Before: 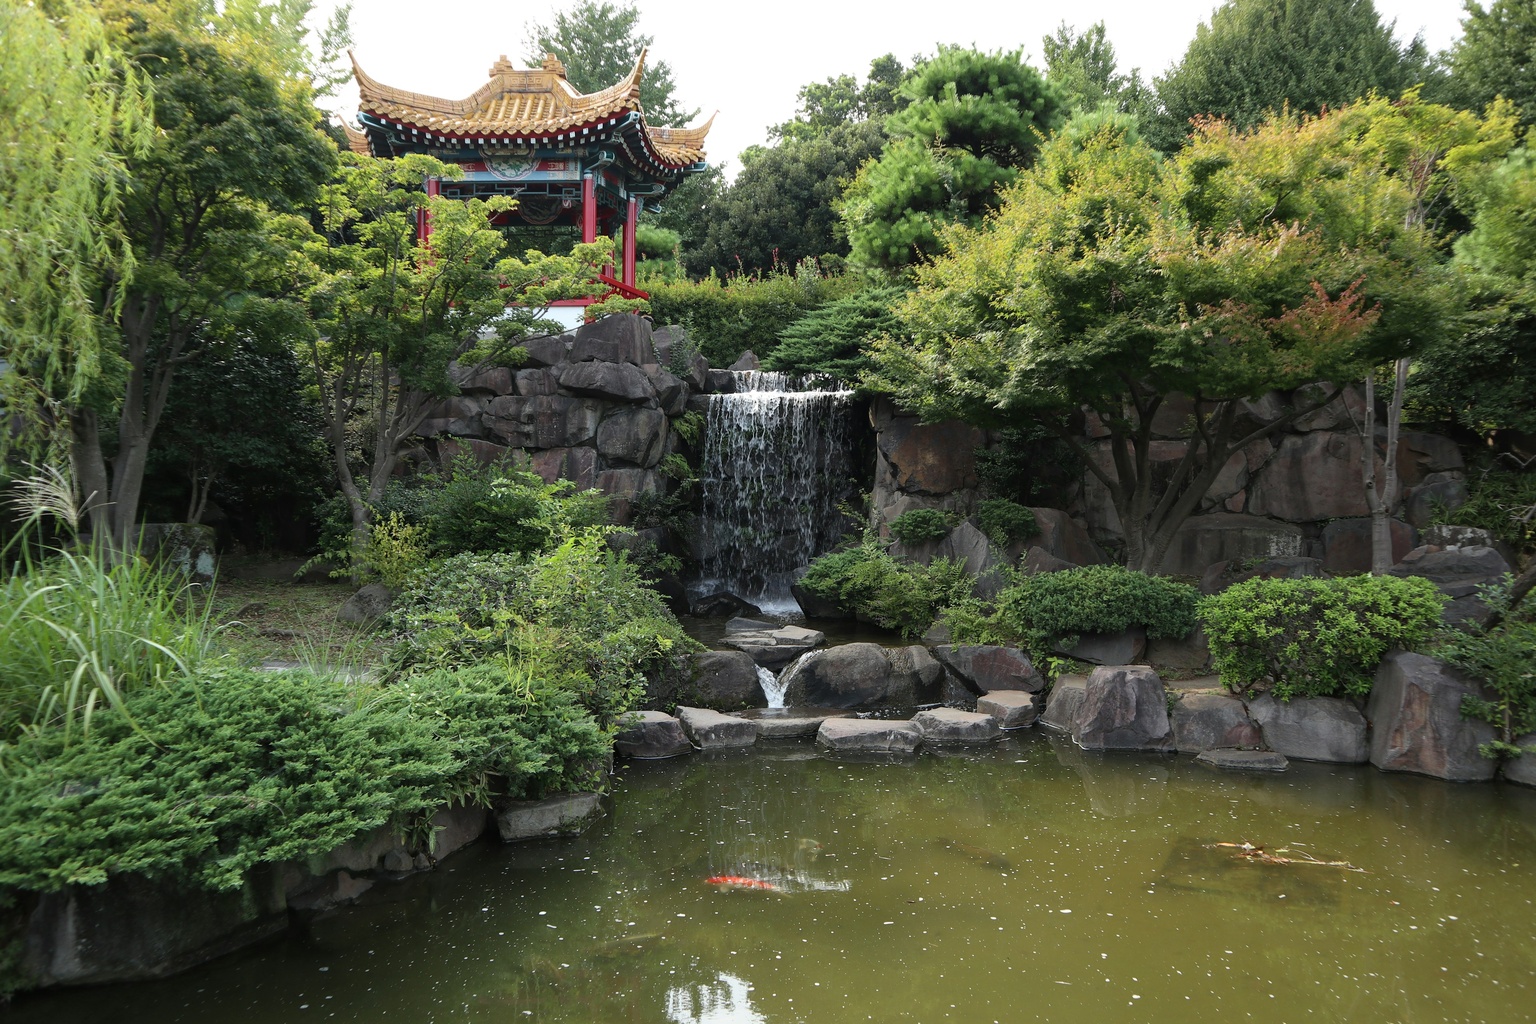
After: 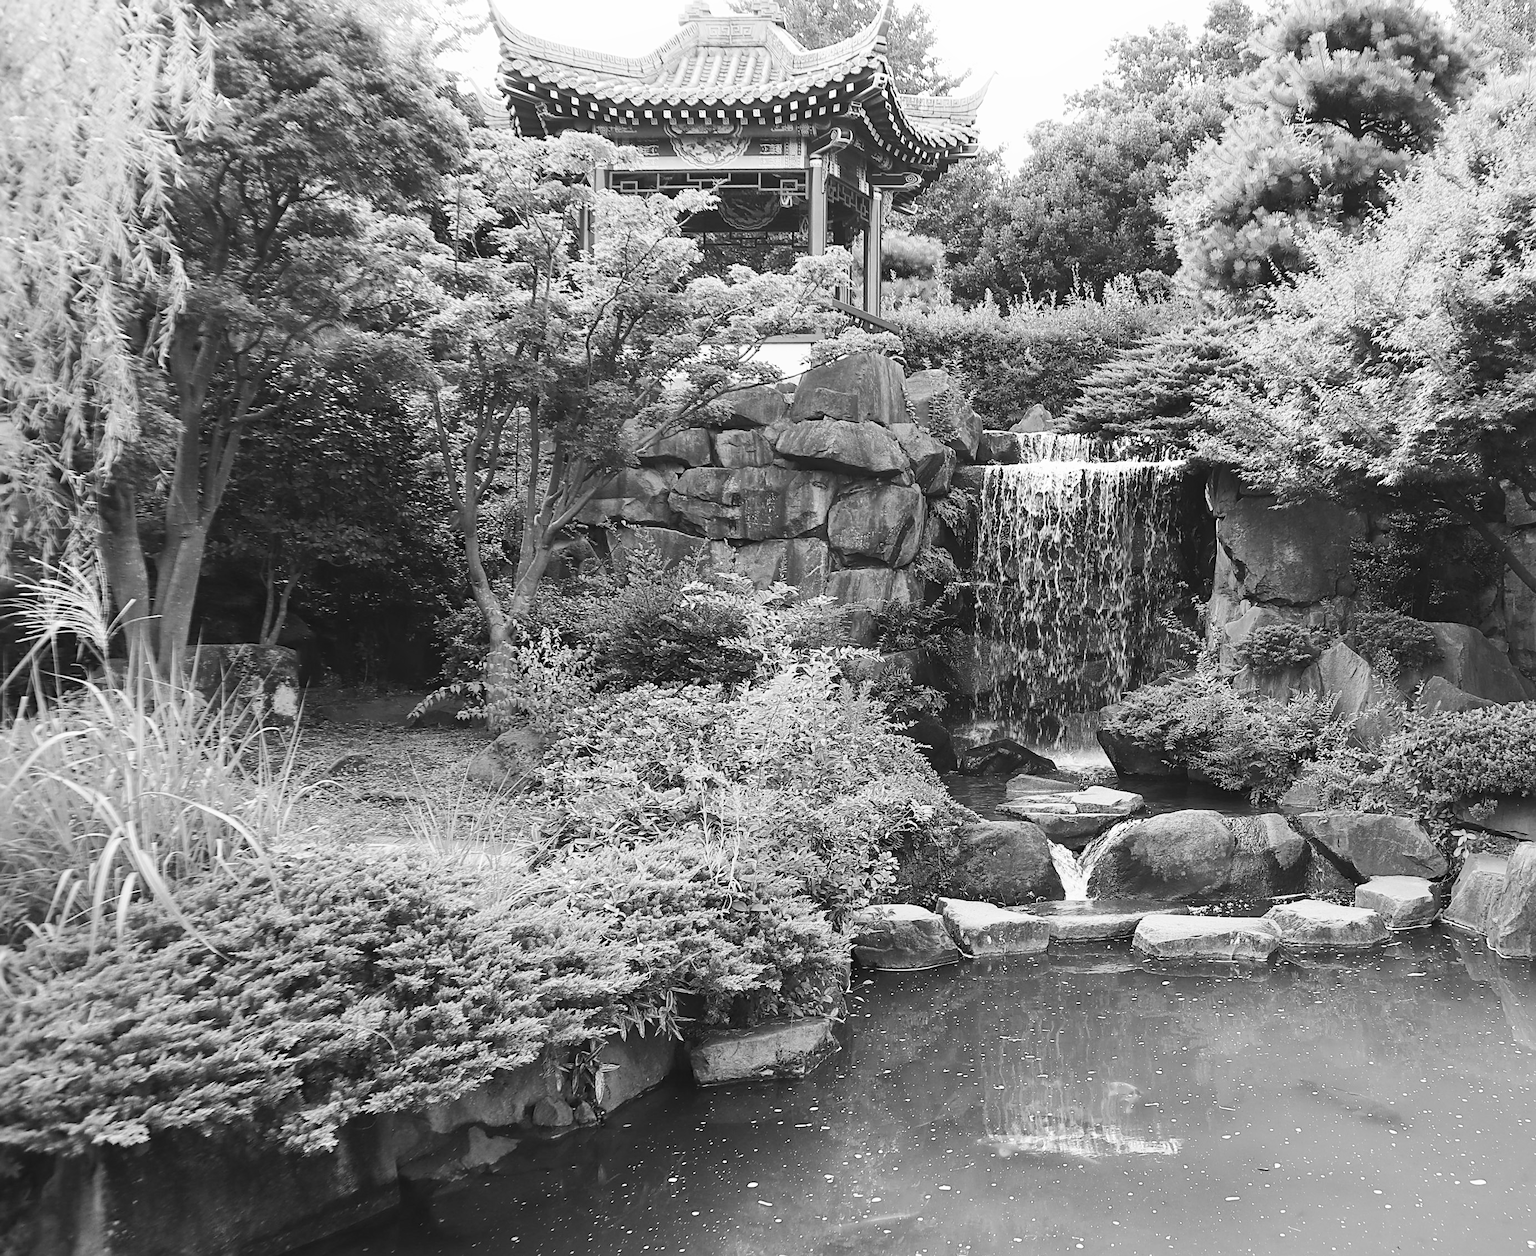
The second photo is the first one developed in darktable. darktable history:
color calibration: output gray [0.25, 0.35, 0.4, 0], gray › normalize channels true, illuminant as shot in camera, x 0.358, y 0.373, temperature 4628.91 K, gamut compression 0.004
crop: top 5.768%, right 27.885%, bottom 5.742%
local contrast: mode bilateral grid, contrast 100, coarseness 99, detail 91%, midtone range 0.2
sharpen: radius 2.729
base curve: curves: ch0 [(0, 0) (0.028, 0.03) (0.121, 0.232) (0.46, 0.748) (0.859, 0.968) (1, 1)]
contrast brightness saturation: contrast 0.102, brightness 0.304, saturation 0.142
